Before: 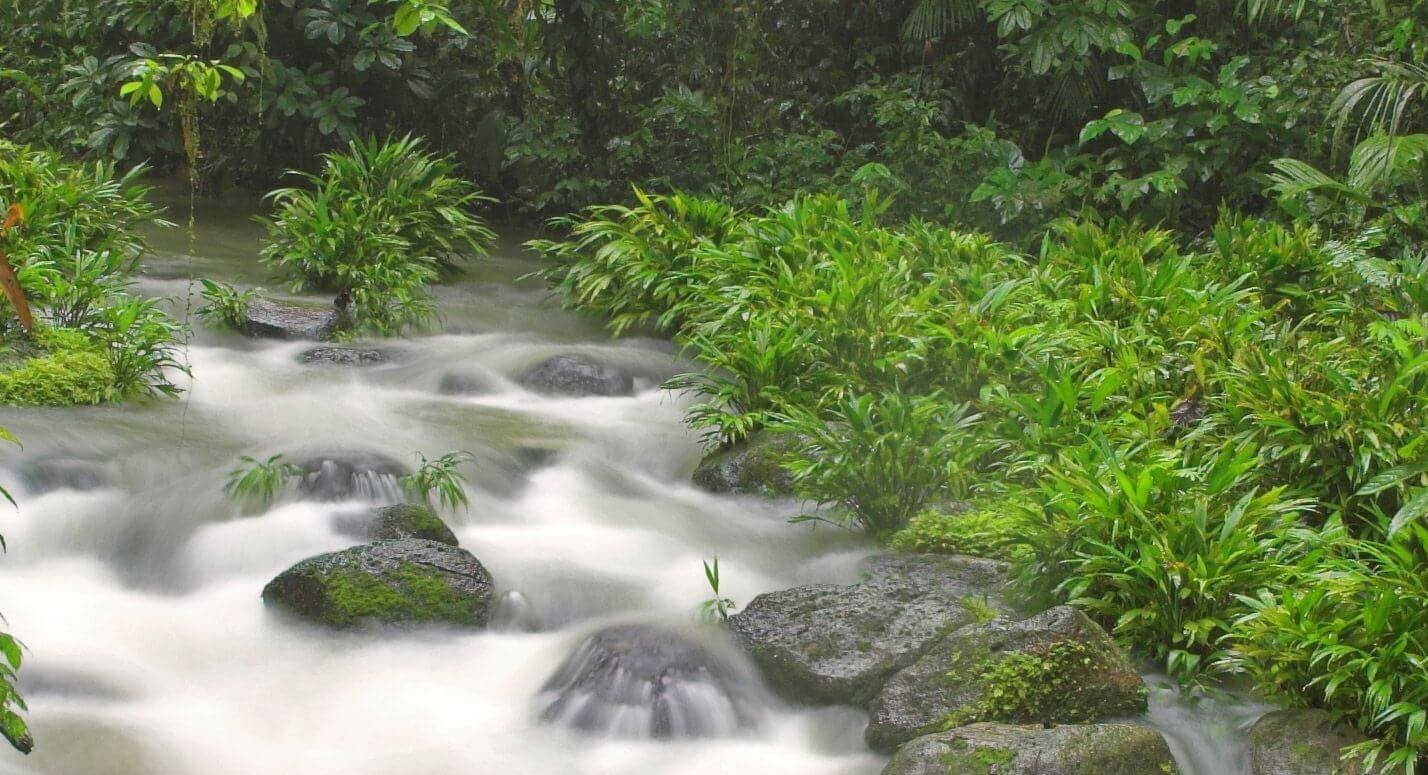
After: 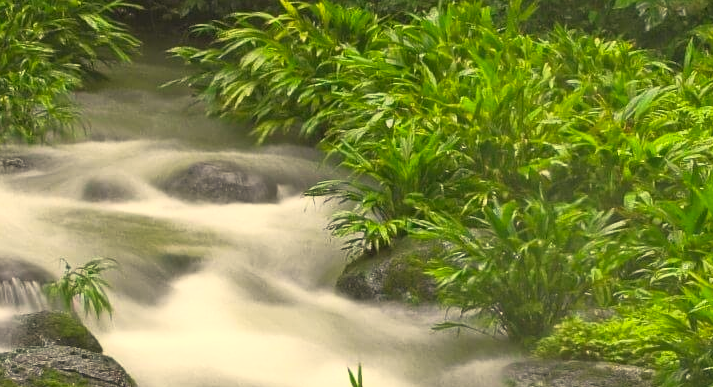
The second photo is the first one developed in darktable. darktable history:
base curve: curves: ch0 [(0, 0) (0.257, 0.25) (0.482, 0.586) (0.757, 0.871) (1, 1)]
color correction: highlights a* 2.72, highlights b* 22.8
crop: left 25%, top 25%, right 25%, bottom 25%
